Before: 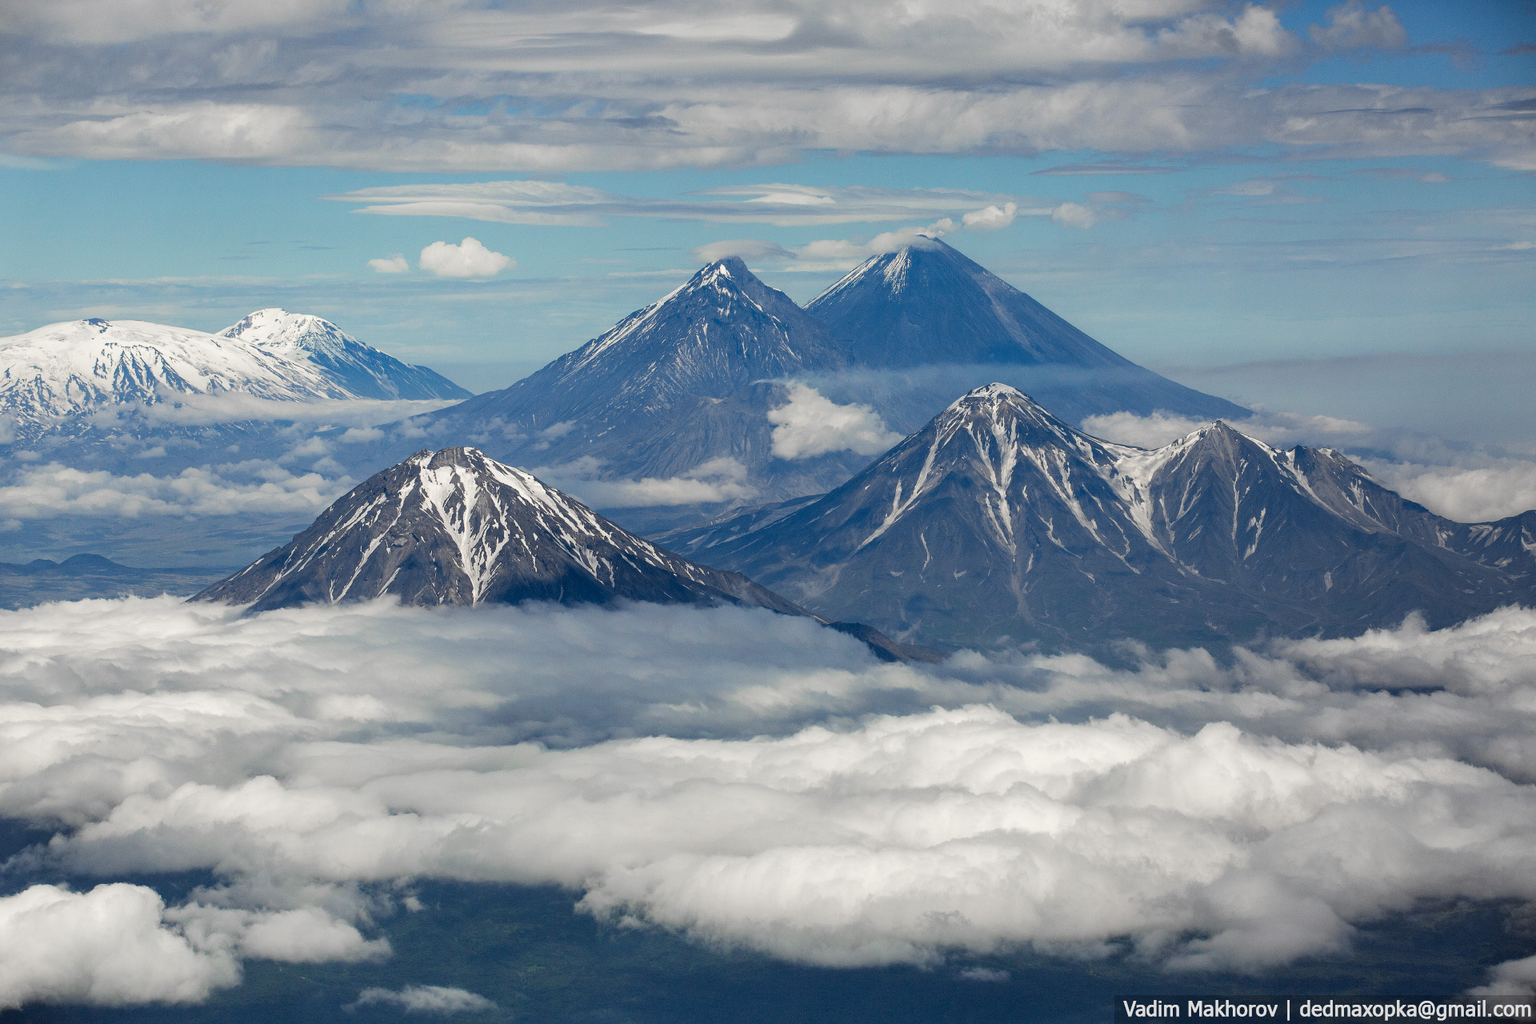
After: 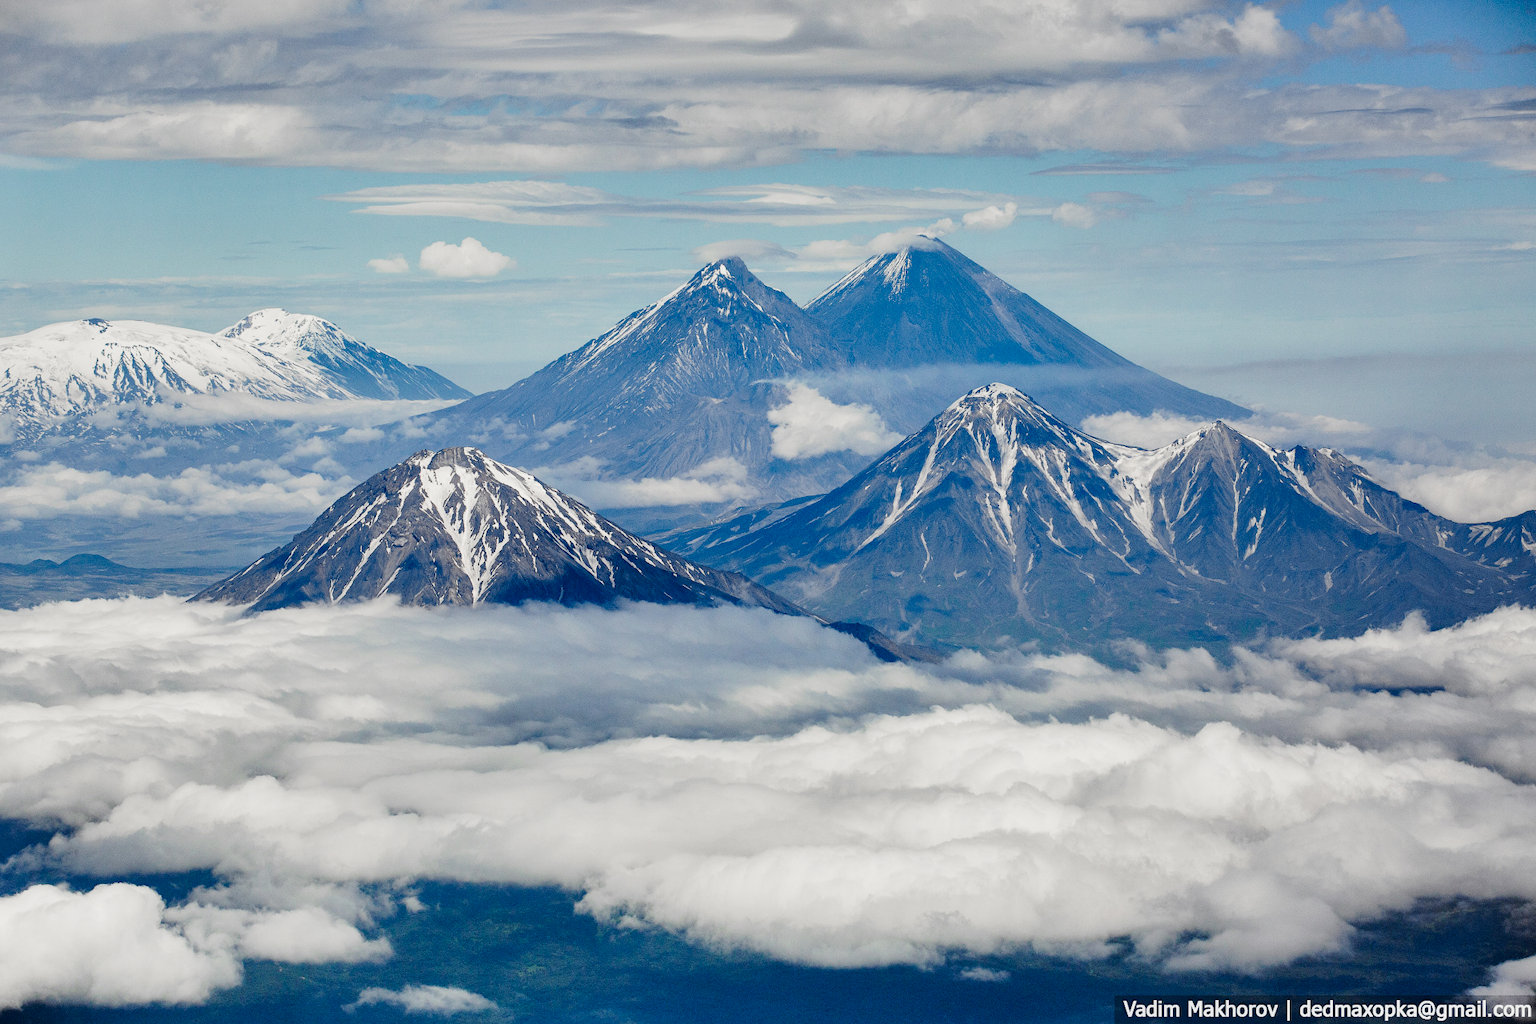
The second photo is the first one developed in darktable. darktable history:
shadows and highlights: low approximation 0.01, soften with gaussian
tone curve: curves: ch0 [(0, 0) (0.11, 0.061) (0.256, 0.259) (0.398, 0.494) (0.498, 0.611) (0.65, 0.757) (0.835, 0.883) (1, 0.961)]; ch1 [(0, 0) (0.346, 0.307) (0.408, 0.369) (0.453, 0.457) (0.482, 0.479) (0.502, 0.498) (0.521, 0.51) (0.553, 0.554) (0.618, 0.65) (0.693, 0.727) (1, 1)]; ch2 [(0, 0) (0.366, 0.337) (0.434, 0.46) (0.485, 0.494) (0.5, 0.494) (0.511, 0.508) (0.537, 0.55) (0.579, 0.599) (0.621, 0.693) (1, 1)], preserve colors none
